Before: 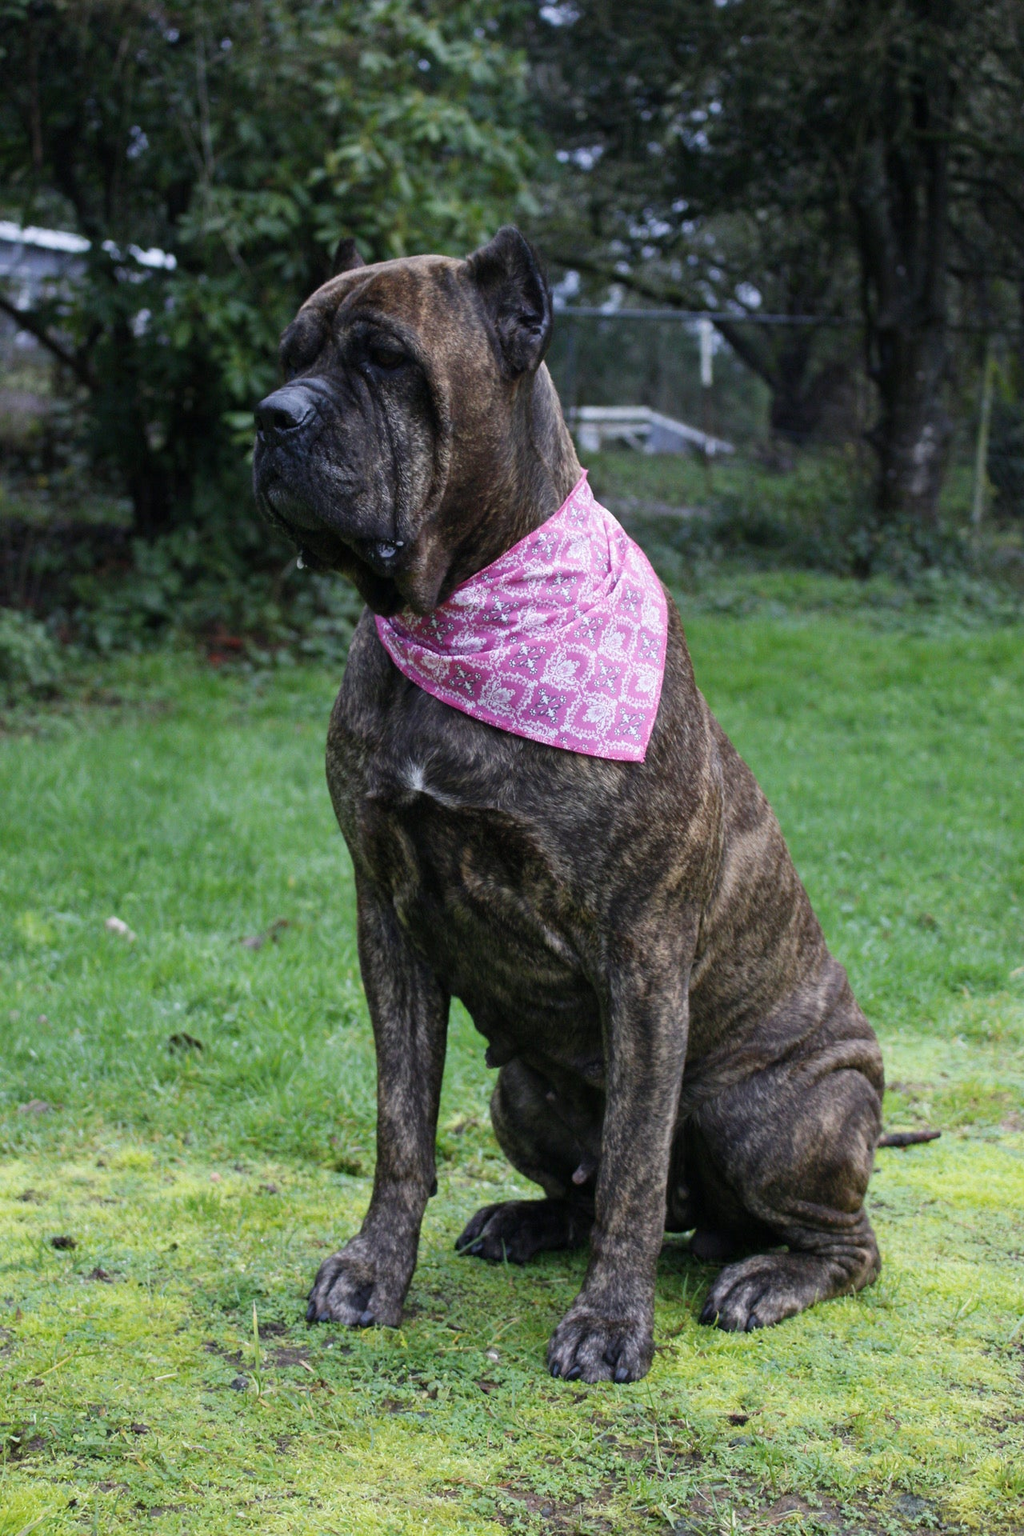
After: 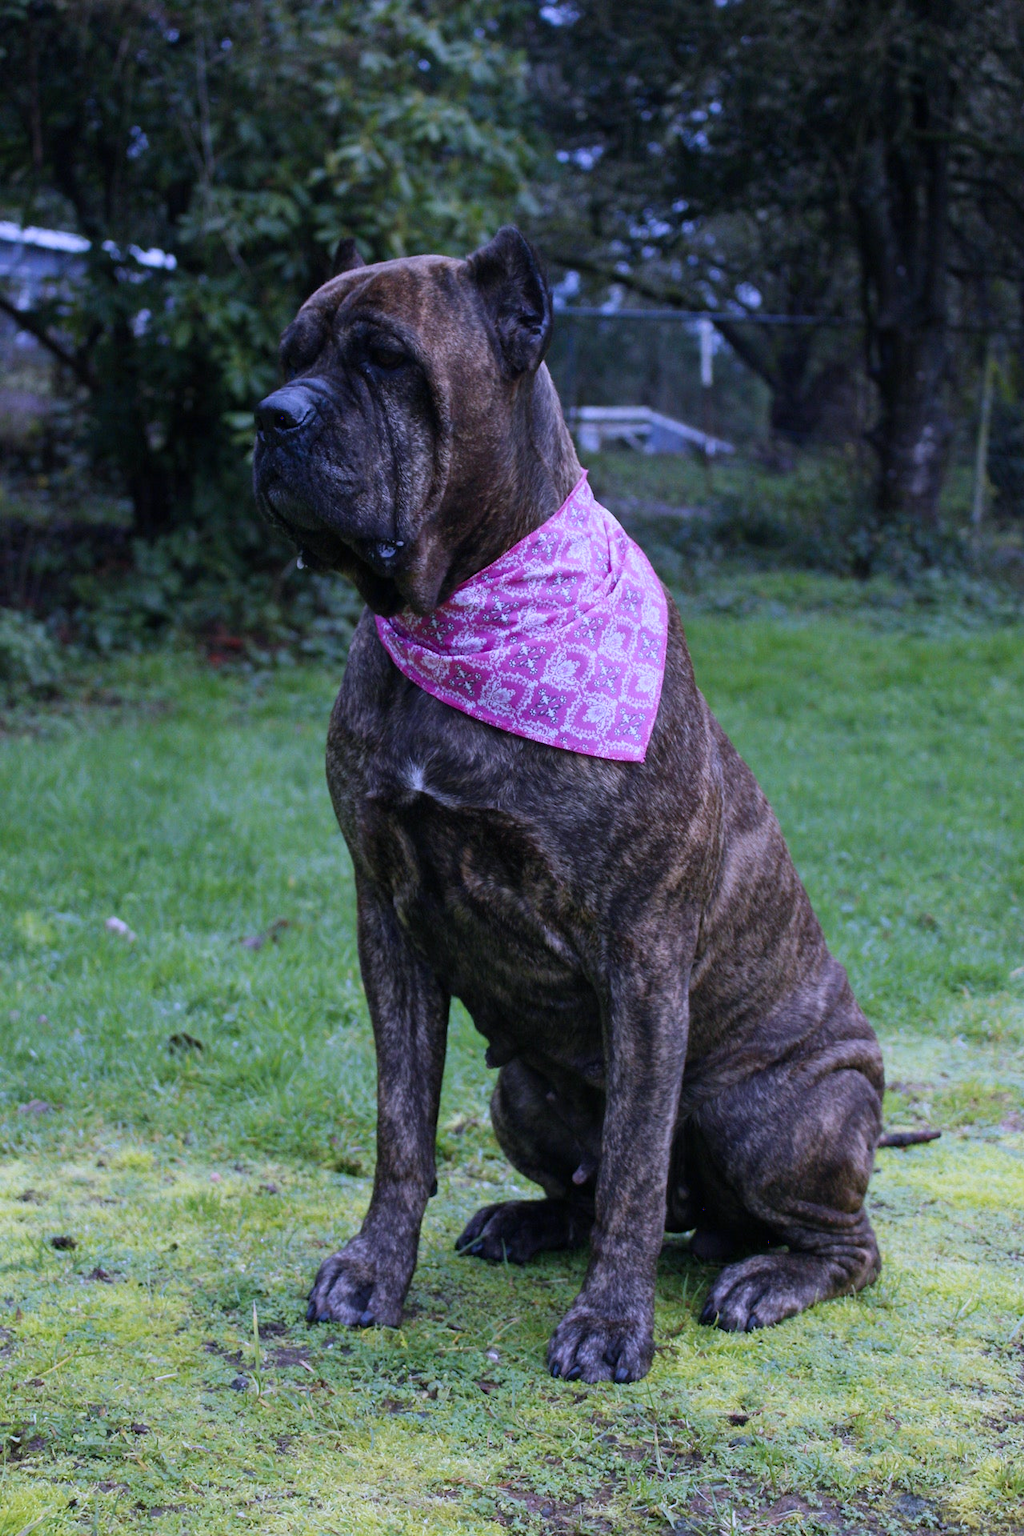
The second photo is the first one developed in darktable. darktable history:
shadows and highlights: shadows 0, highlights 40
white balance: red 1.004, blue 1.096
color calibration: output R [0.999, 0.026, -0.11, 0], output G [-0.019, 1.037, -0.099, 0], output B [0.022, -0.023, 0.902, 0], illuminant custom, x 0.367, y 0.392, temperature 4437.75 K, clip negative RGB from gamut false
exposure: exposure -0.21 EV, compensate highlight preservation false
